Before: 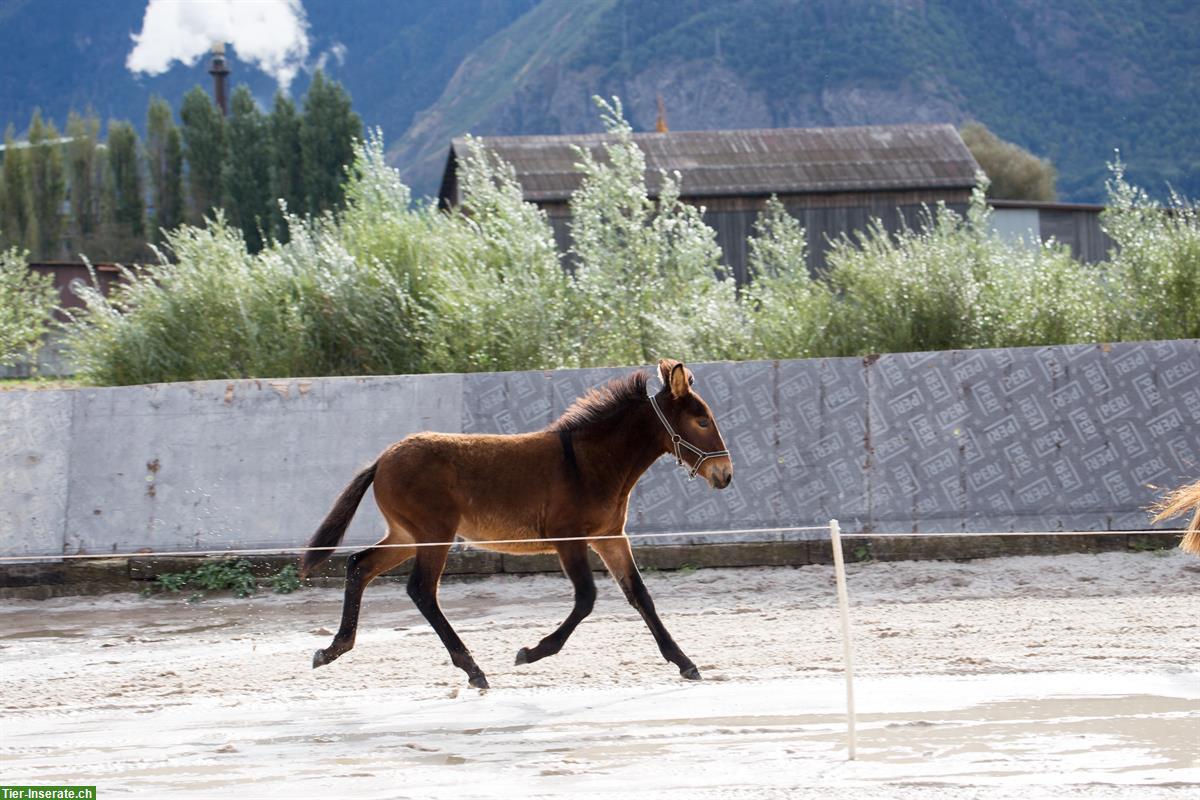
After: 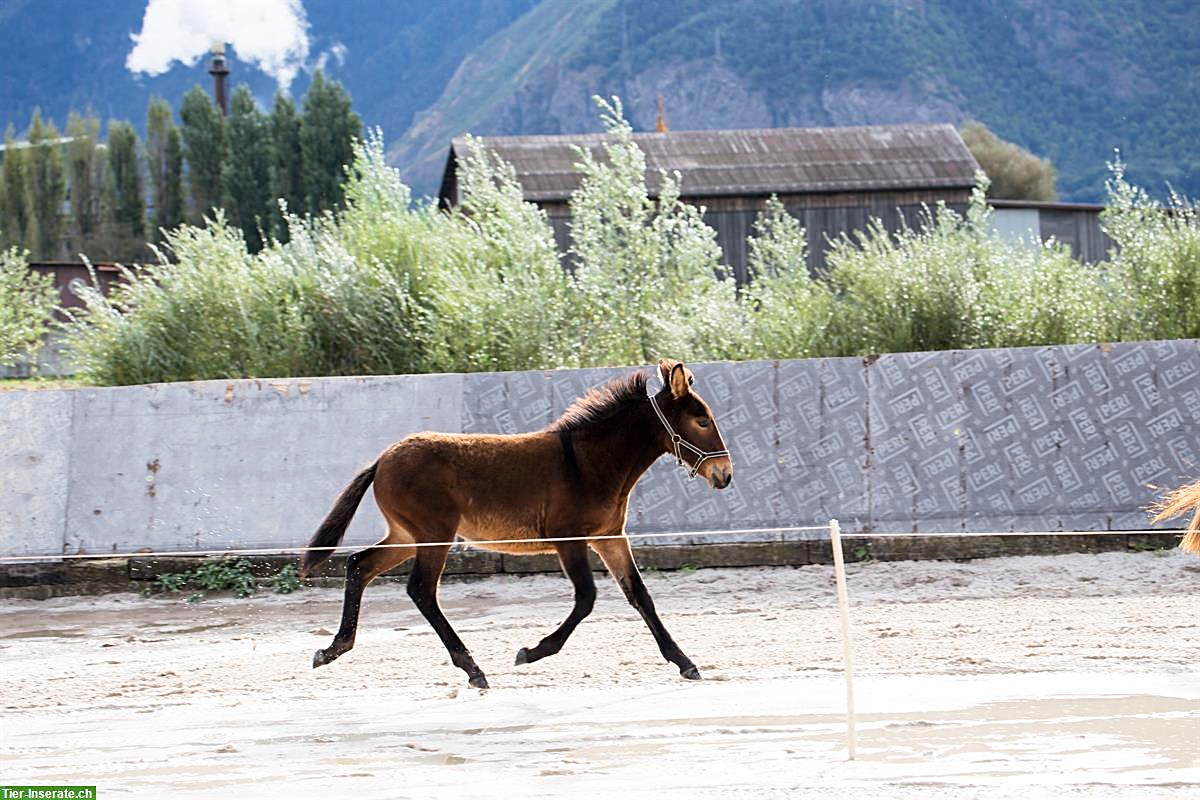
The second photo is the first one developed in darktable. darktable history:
tone curve: curves: ch0 [(0, 0) (0.004, 0.001) (0.133, 0.112) (0.325, 0.362) (0.832, 0.893) (1, 1)], color space Lab, linked channels, preserve colors none
sharpen: on, module defaults
